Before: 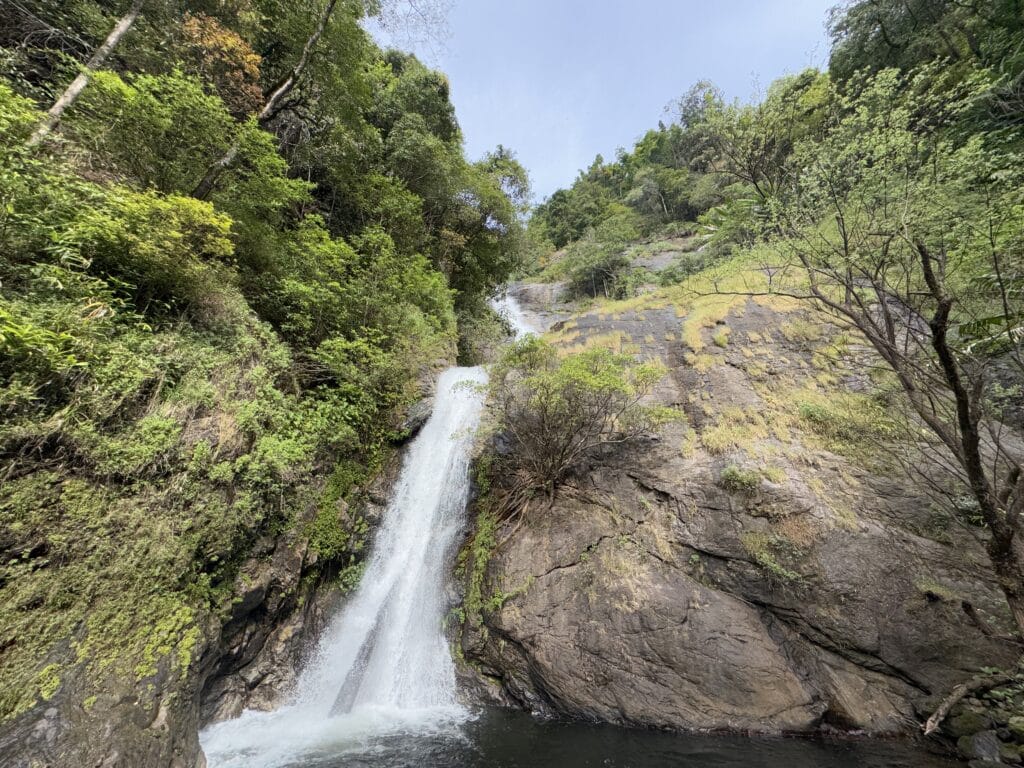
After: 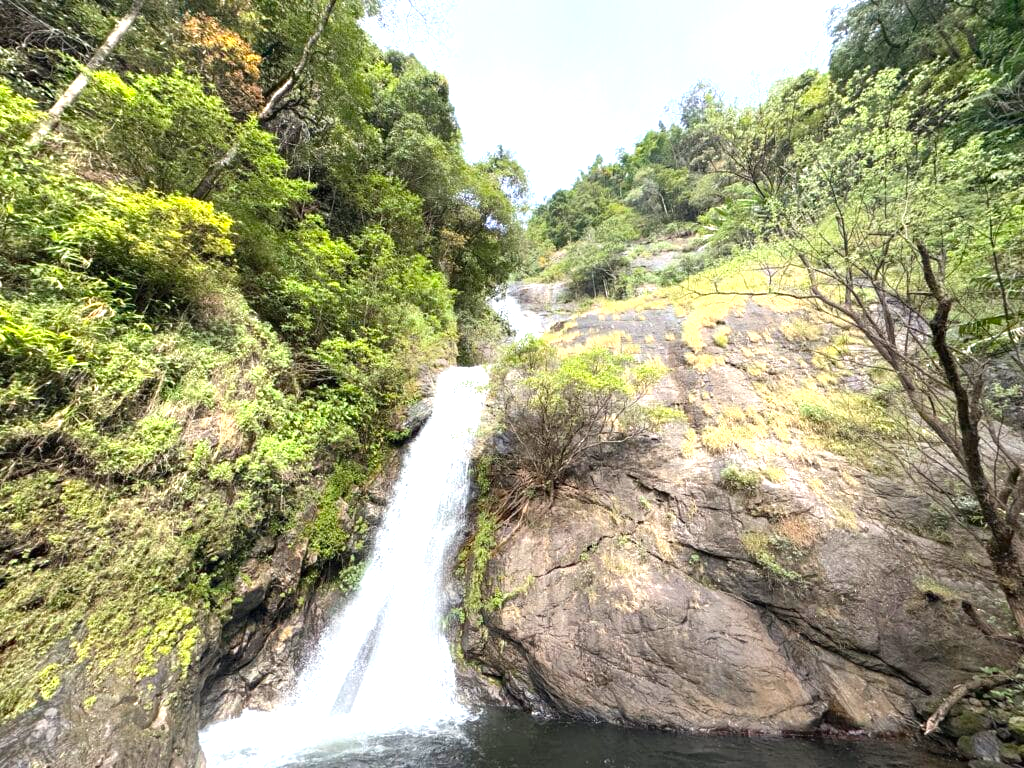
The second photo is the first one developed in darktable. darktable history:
exposure: black level correction 0, exposure 1 EV, compensate exposure bias true, compensate highlight preservation false
tone equalizer: on, module defaults
